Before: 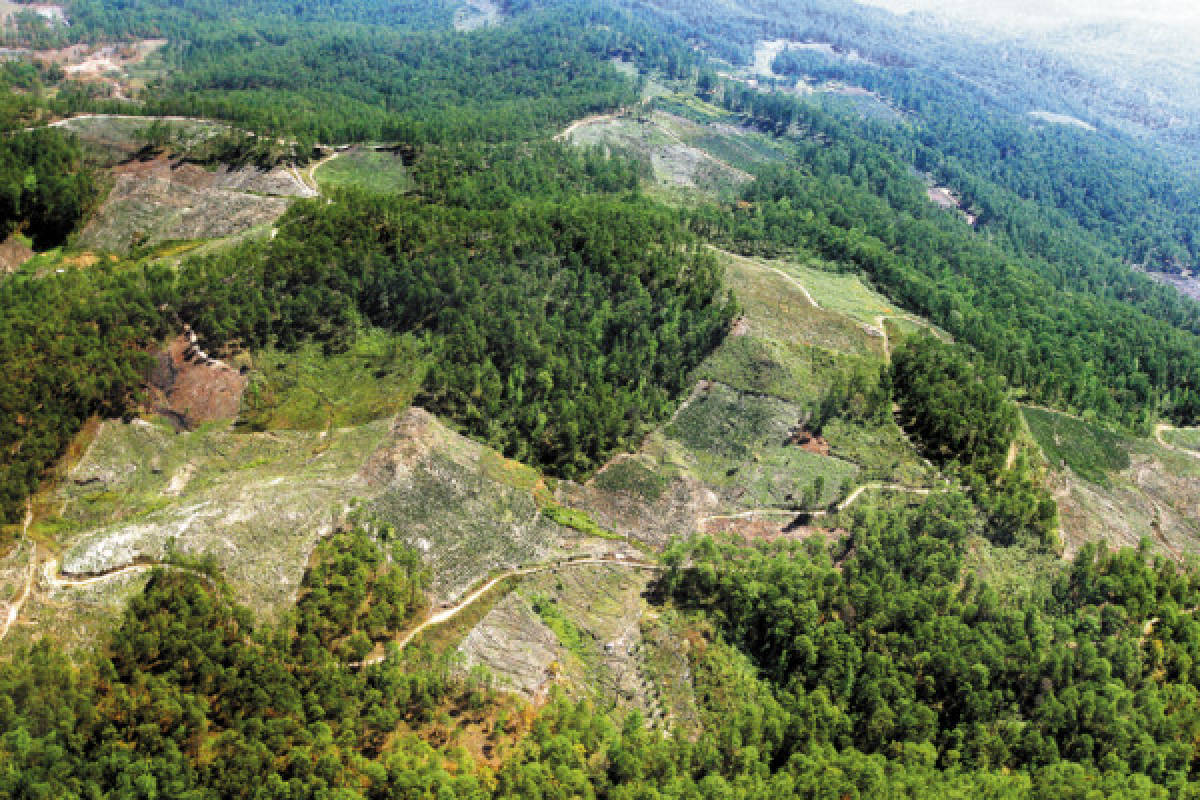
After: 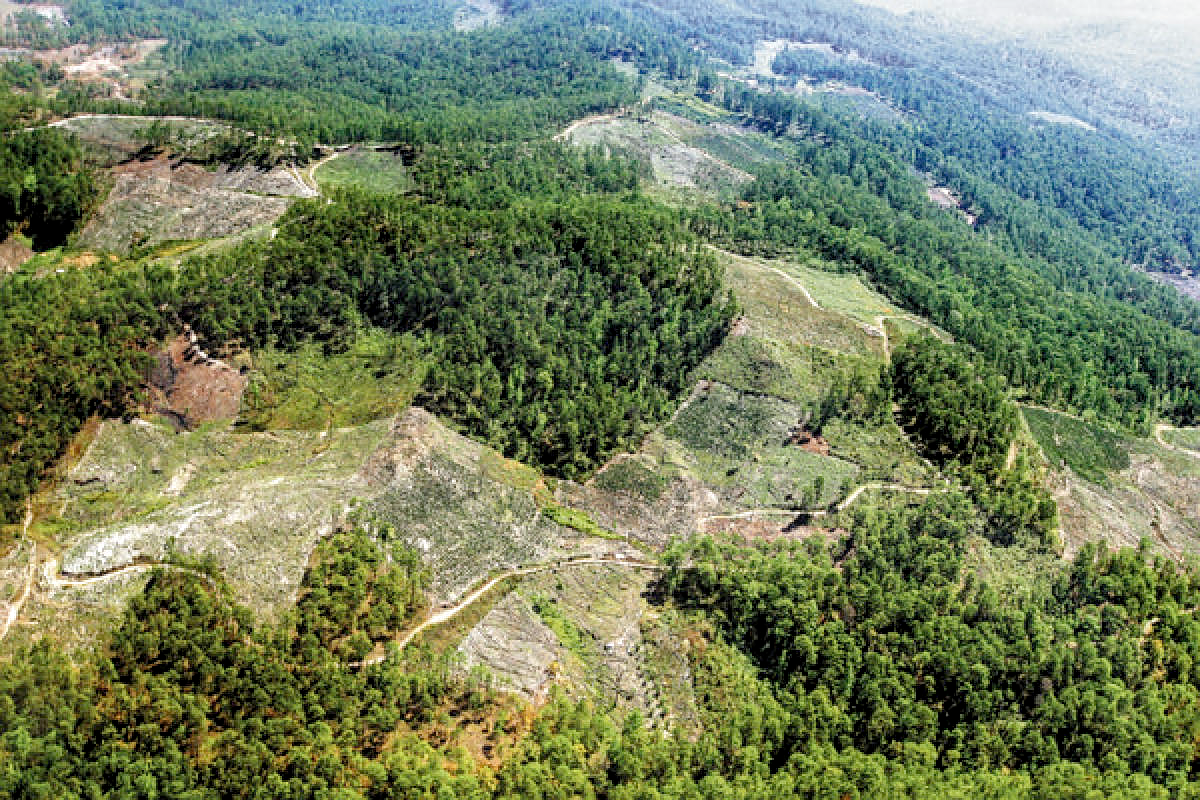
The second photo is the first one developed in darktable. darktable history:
local contrast: on, module defaults
tone curve: curves: ch0 [(0, 0) (0.07, 0.052) (0.23, 0.254) (0.486, 0.53) (0.822, 0.825) (0.994, 0.955)]; ch1 [(0, 0) (0.226, 0.261) (0.379, 0.442) (0.469, 0.472) (0.495, 0.495) (0.514, 0.504) (0.561, 0.568) (0.59, 0.612) (1, 1)]; ch2 [(0, 0) (0.269, 0.299) (0.459, 0.441) (0.498, 0.499) (0.523, 0.52) (0.586, 0.569) (0.635, 0.617) (0.659, 0.681) (0.718, 0.764) (1, 1)], preserve colors none
sharpen: on, module defaults
